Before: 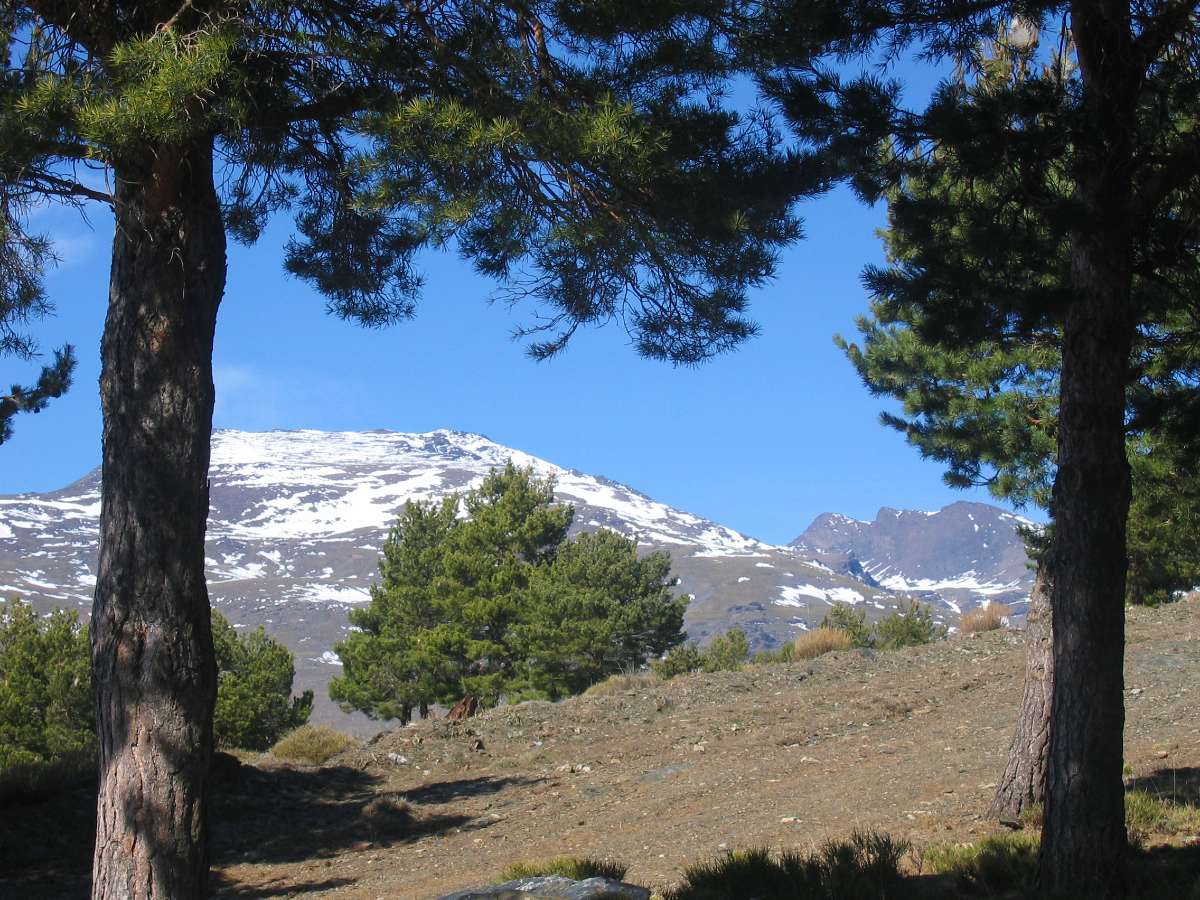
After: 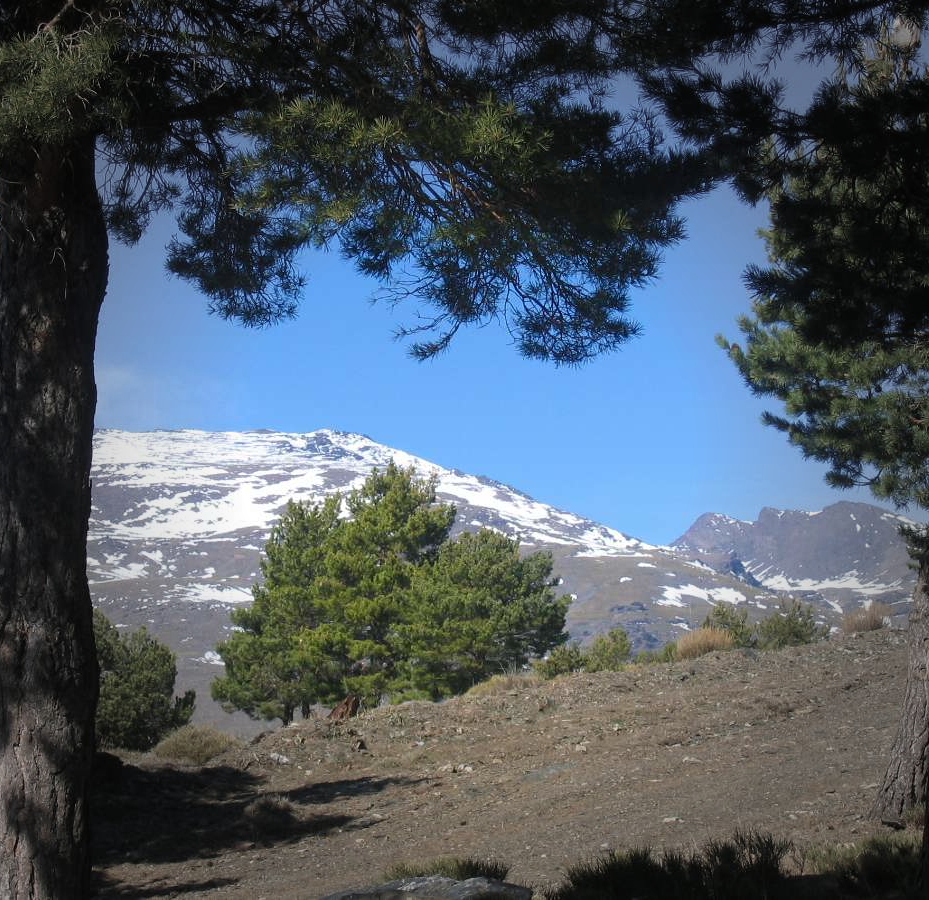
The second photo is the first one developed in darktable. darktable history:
crop: left 9.88%, right 12.664%
white balance: emerald 1
vignetting: fall-off start 48.41%, automatic ratio true, width/height ratio 1.29, unbound false
